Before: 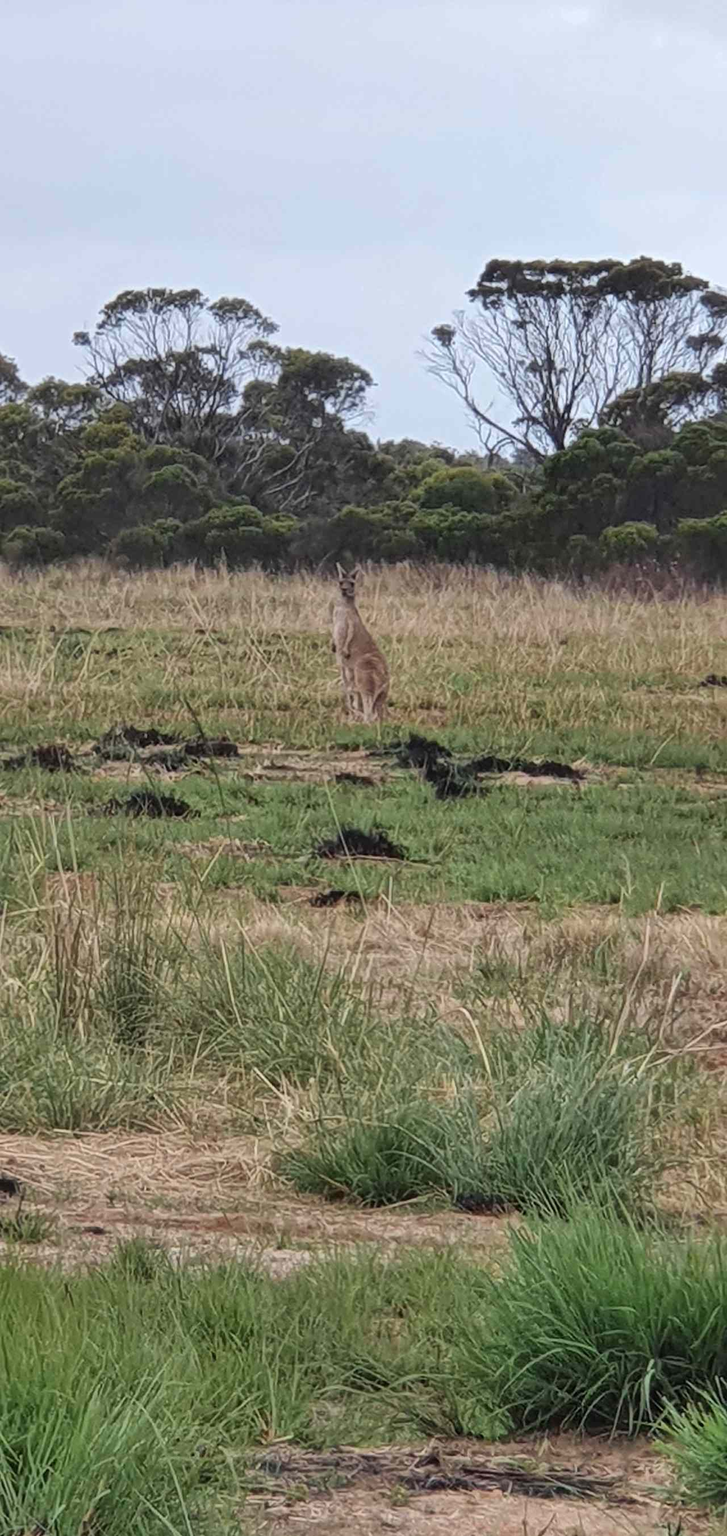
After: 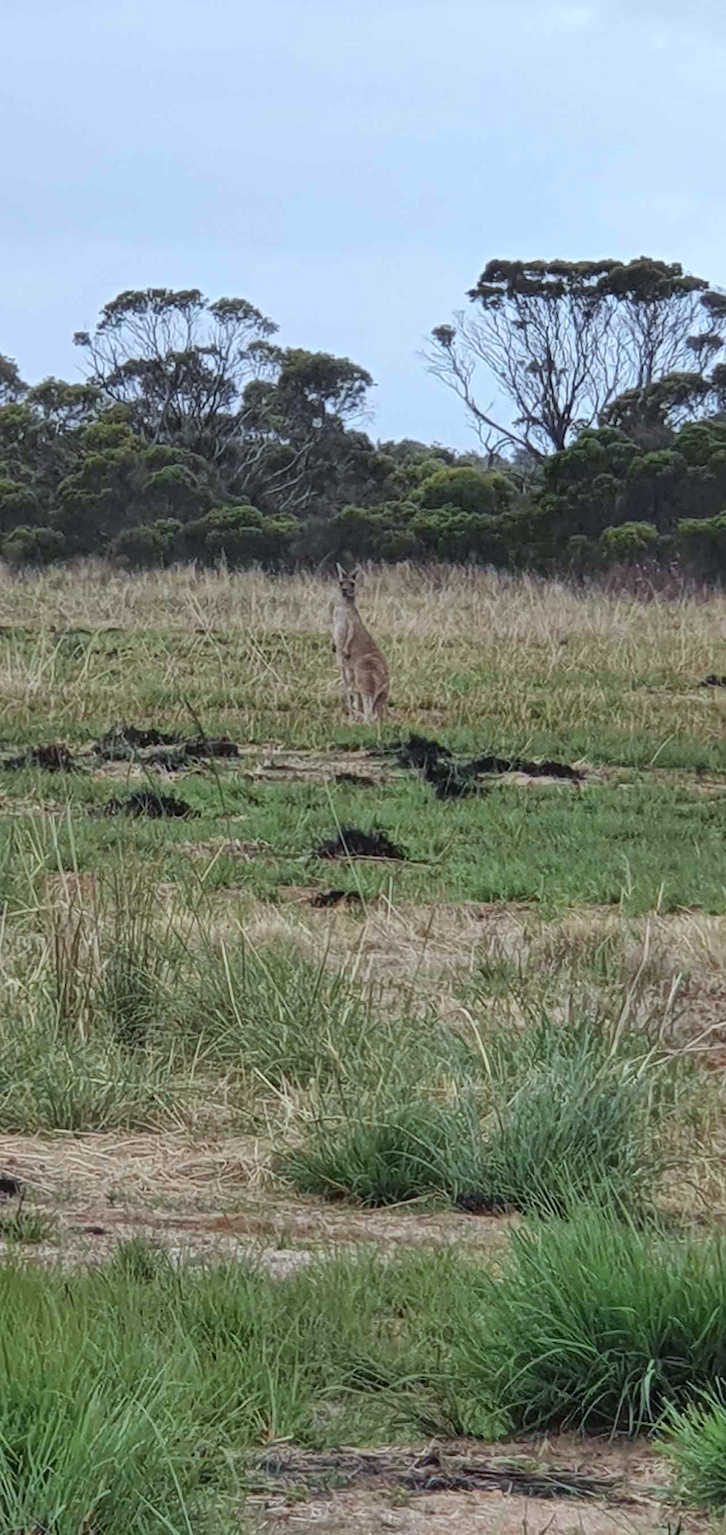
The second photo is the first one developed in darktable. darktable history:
contrast brightness saturation: contrast 0.05
white balance: red 0.925, blue 1.046
